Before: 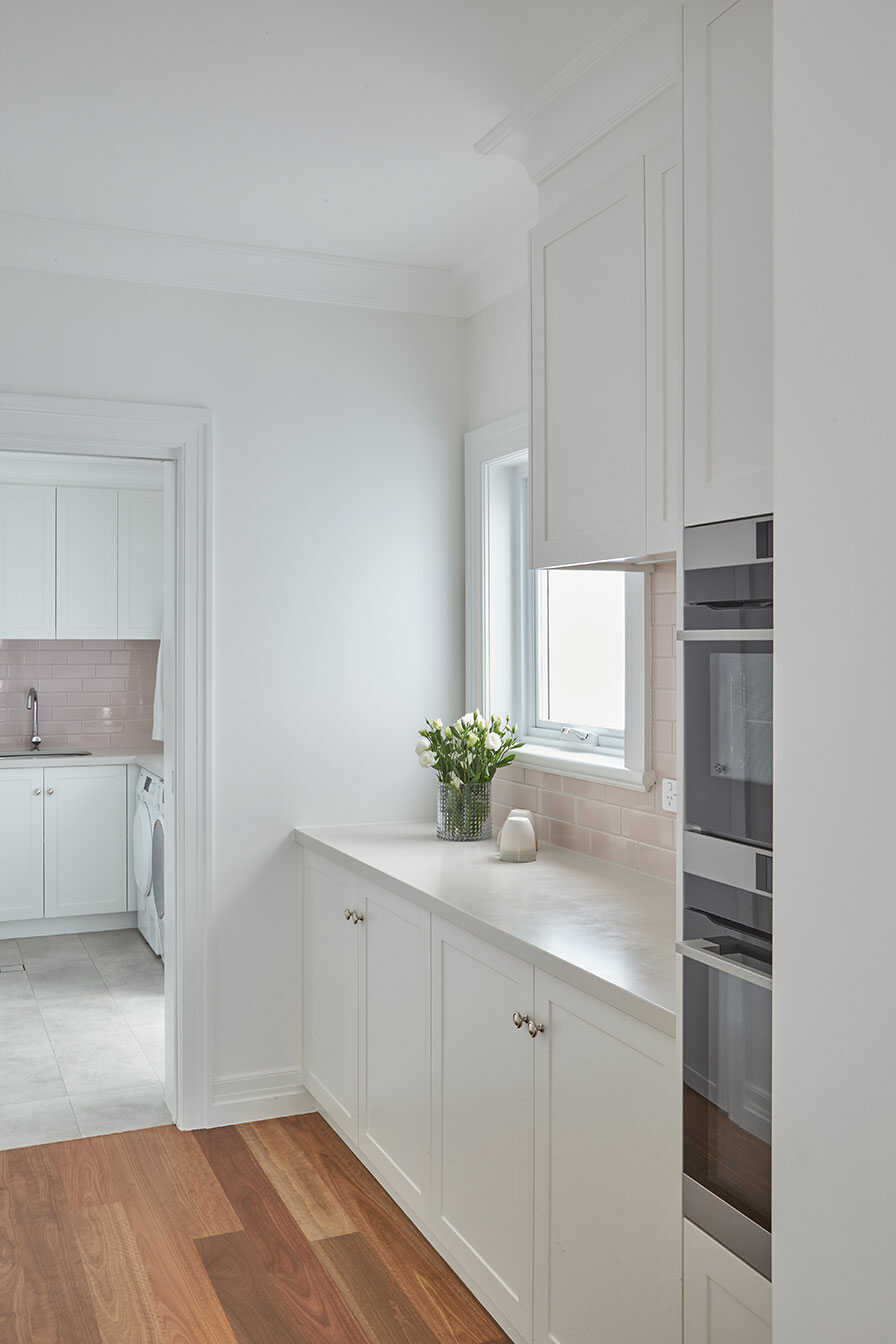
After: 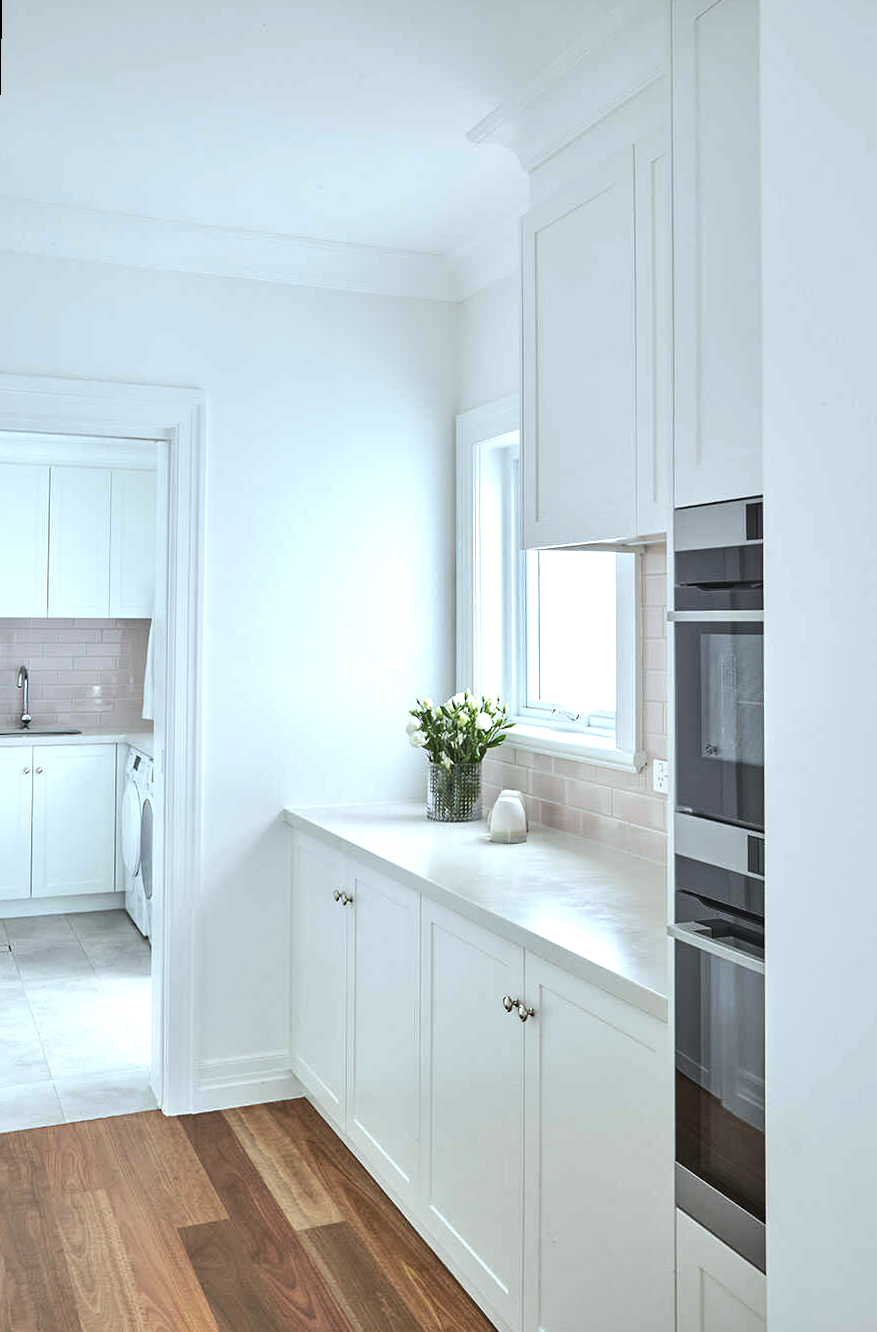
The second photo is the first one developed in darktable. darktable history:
white balance: red 0.925, blue 1.046
rotate and perspective: rotation 0.226°, lens shift (vertical) -0.042, crop left 0.023, crop right 0.982, crop top 0.006, crop bottom 0.994
tone equalizer: -8 EV -0.75 EV, -7 EV -0.7 EV, -6 EV -0.6 EV, -5 EV -0.4 EV, -3 EV 0.4 EV, -2 EV 0.6 EV, -1 EV 0.7 EV, +0 EV 0.75 EV, edges refinement/feathering 500, mask exposure compensation -1.57 EV, preserve details no
